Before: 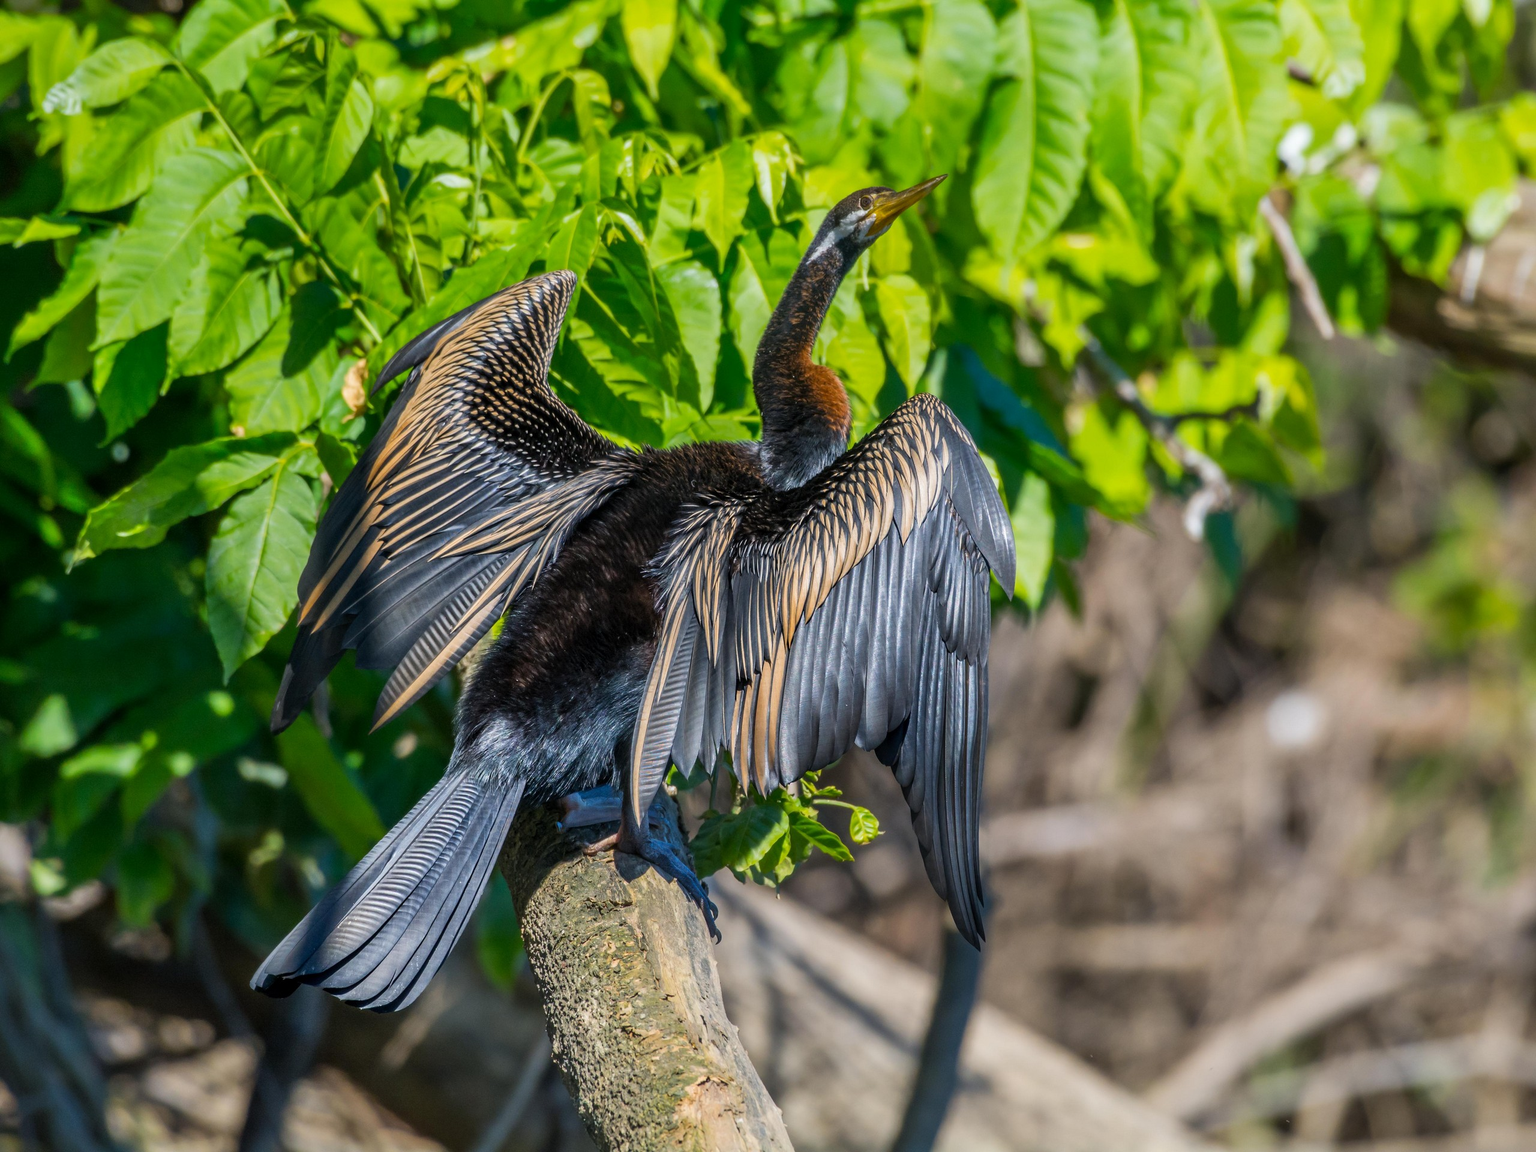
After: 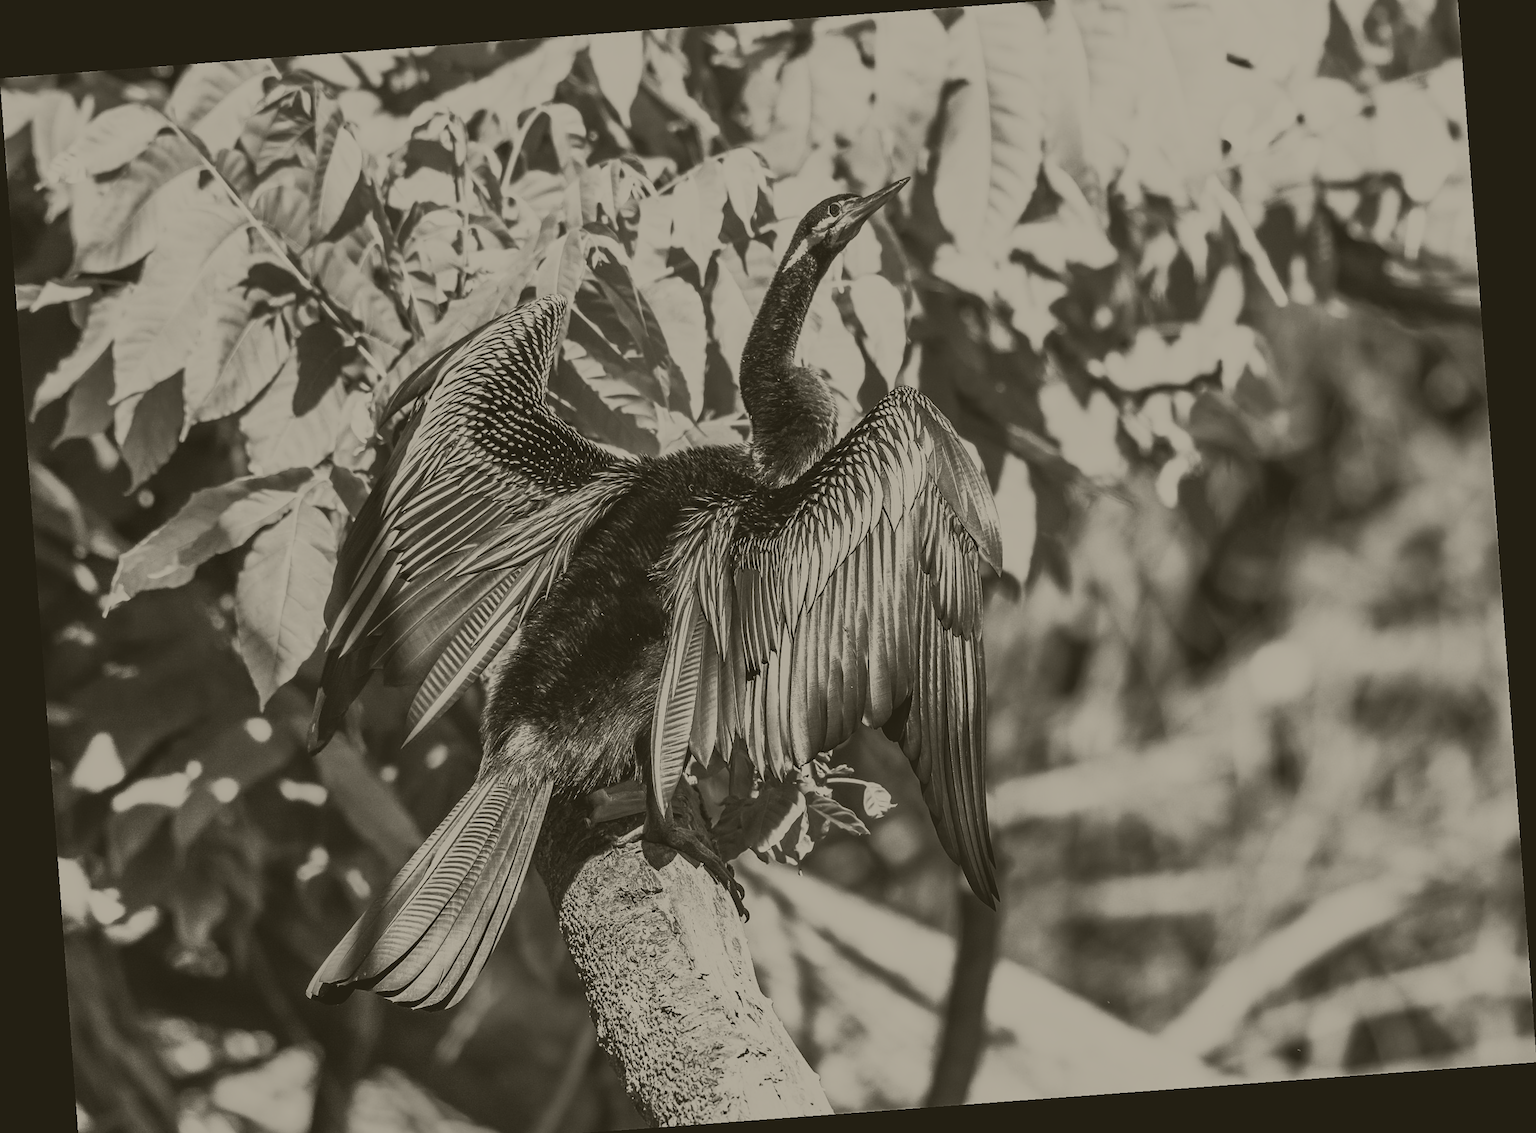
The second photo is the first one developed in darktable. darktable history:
colorize: hue 41.44°, saturation 22%, source mix 60%, lightness 10.61%
contrast equalizer: octaves 7, y [[0.515 ×6], [0.507 ×6], [0.425 ×6], [0 ×6], [0 ×6]]
sharpen: on, module defaults
sigmoid: contrast 1.86, skew 0.35
contrast brightness saturation: contrast 0.43, brightness 0.56, saturation -0.19
tone equalizer: -7 EV -0.63 EV, -6 EV 1 EV, -5 EV -0.45 EV, -4 EV 0.43 EV, -3 EV 0.41 EV, -2 EV 0.15 EV, -1 EV -0.15 EV, +0 EV -0.39 EV, smoothing diameter 25%, edges refinement/feathering 10, preserve details guided filter
crop and rotate: top 2.479%, bottom 3.018%
rotate and perspective: rotation -4.25°, automatic cropping off
